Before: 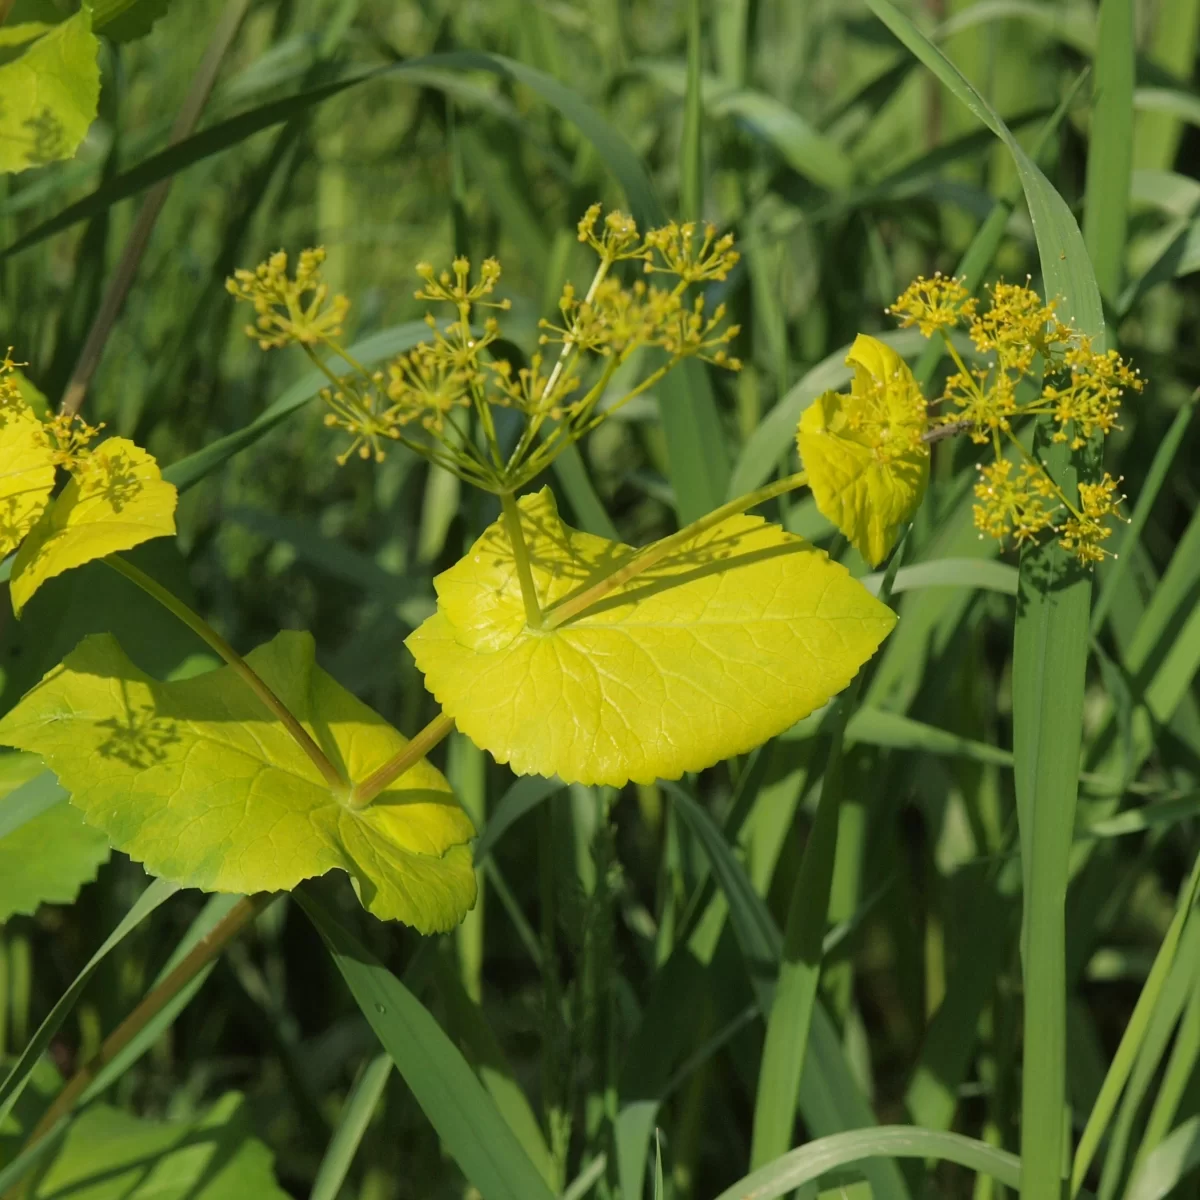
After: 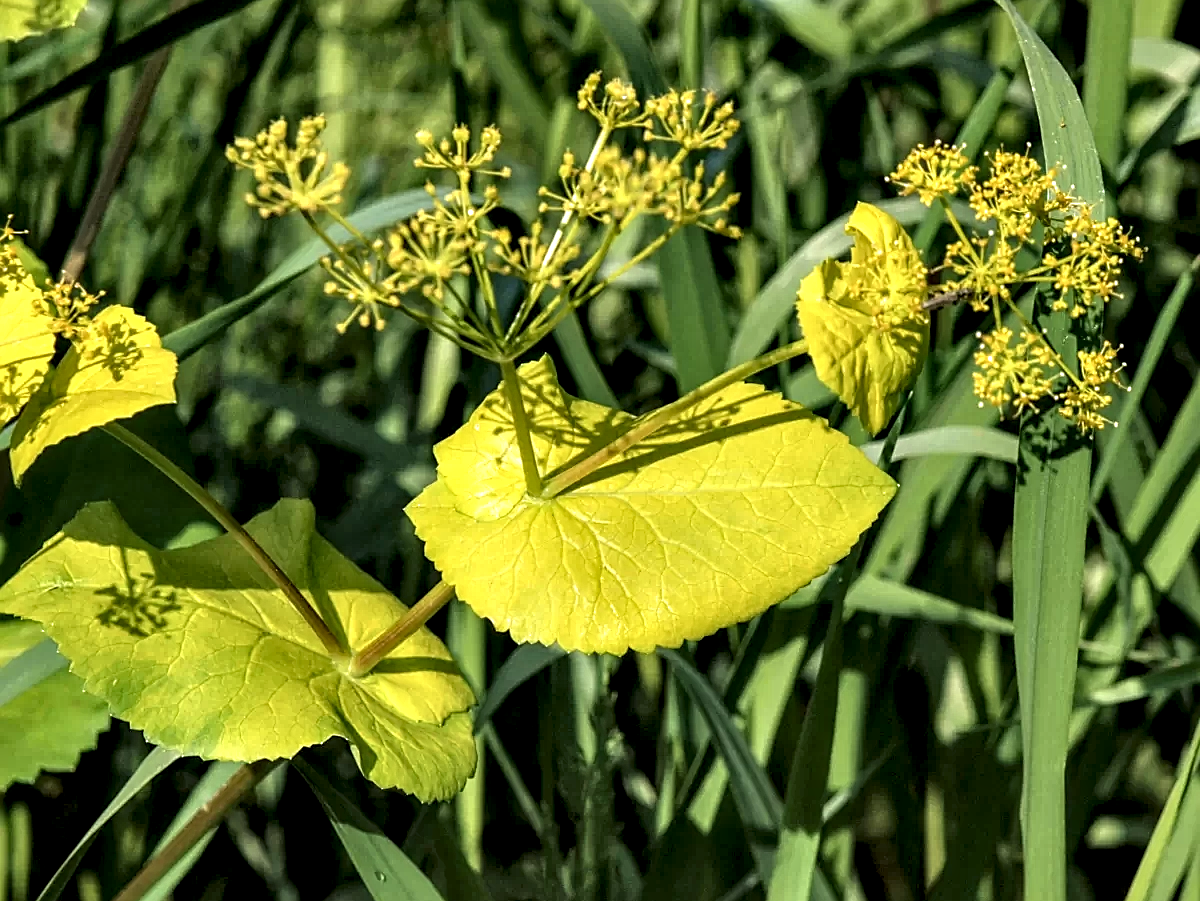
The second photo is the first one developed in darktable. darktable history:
local contrast: highlights 78%, shadows 56%, detail 175%, midtone range 0.426
crop: top 11.018%, bottom 13.884%
contrast equalizer: octaves 7, y [[0.6 ×6], [0.55 ×6], [0 ×6], [0 ×6], [0 ×6]]
sharpen: on, module defaults
